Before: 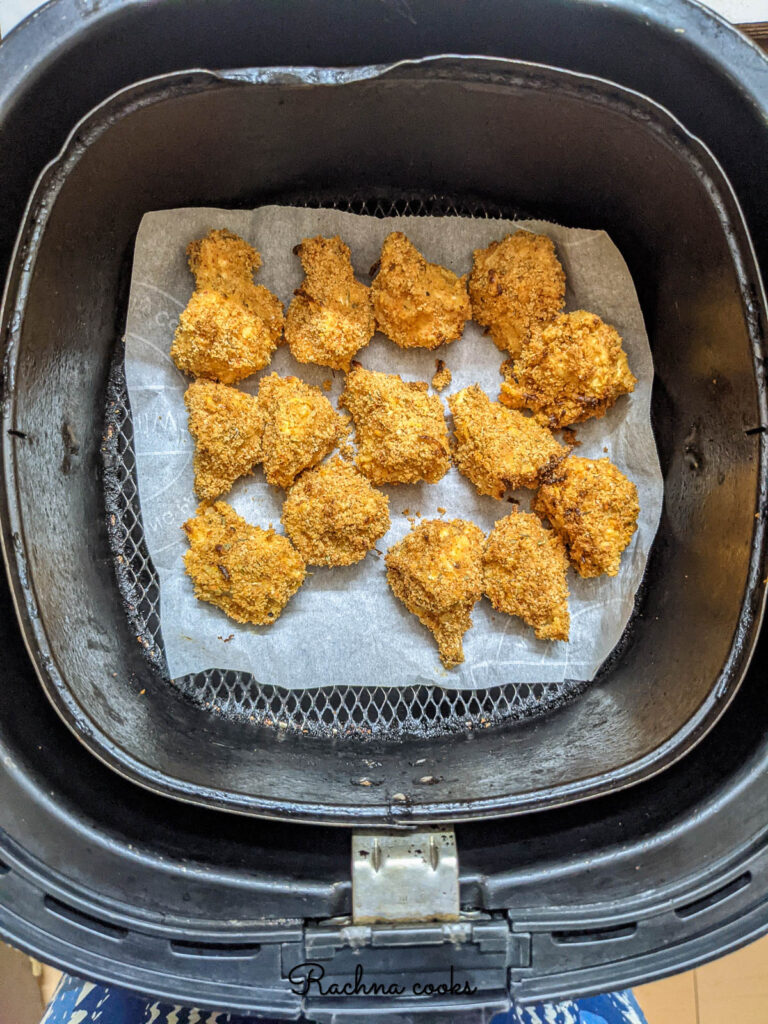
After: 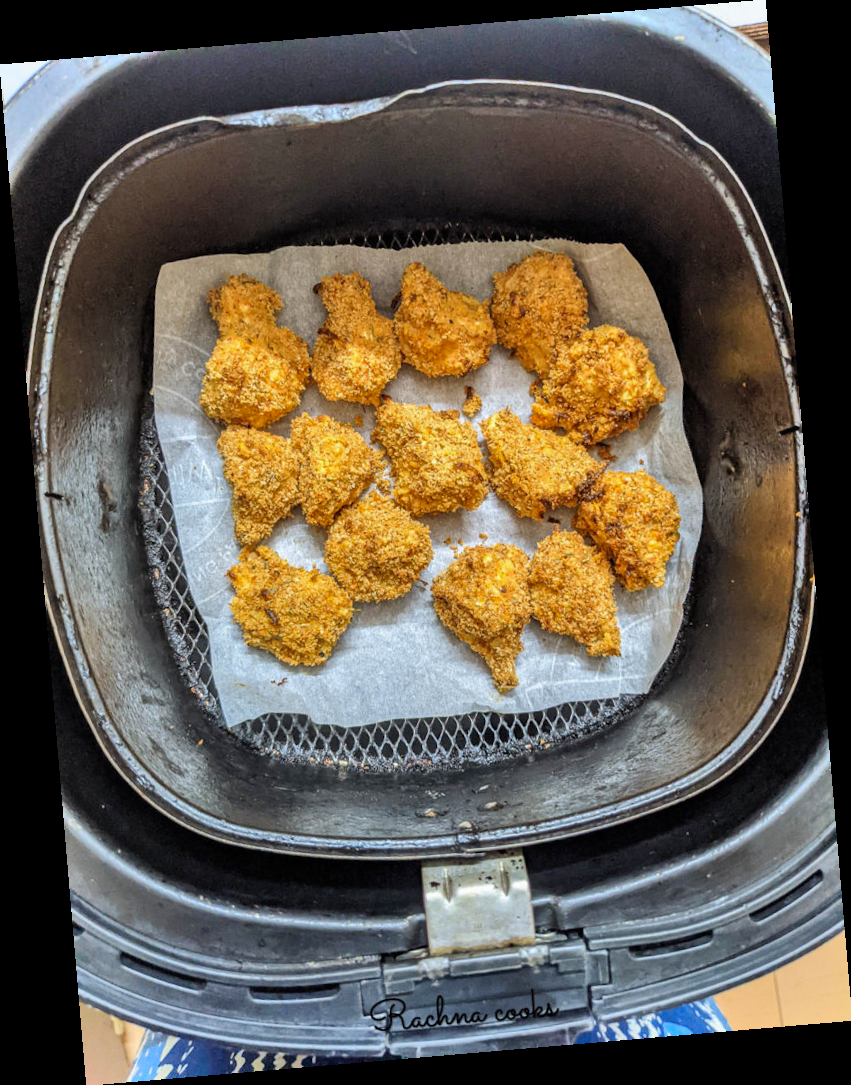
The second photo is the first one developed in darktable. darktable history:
color balance: mode lift, gamma, gain (sRGB)
rotate and perspective: rotation -4.86°, automatic cropping off
vibrance: on, module defaults
shadows and highlights: low approximation 0.01, soften with gaussian
